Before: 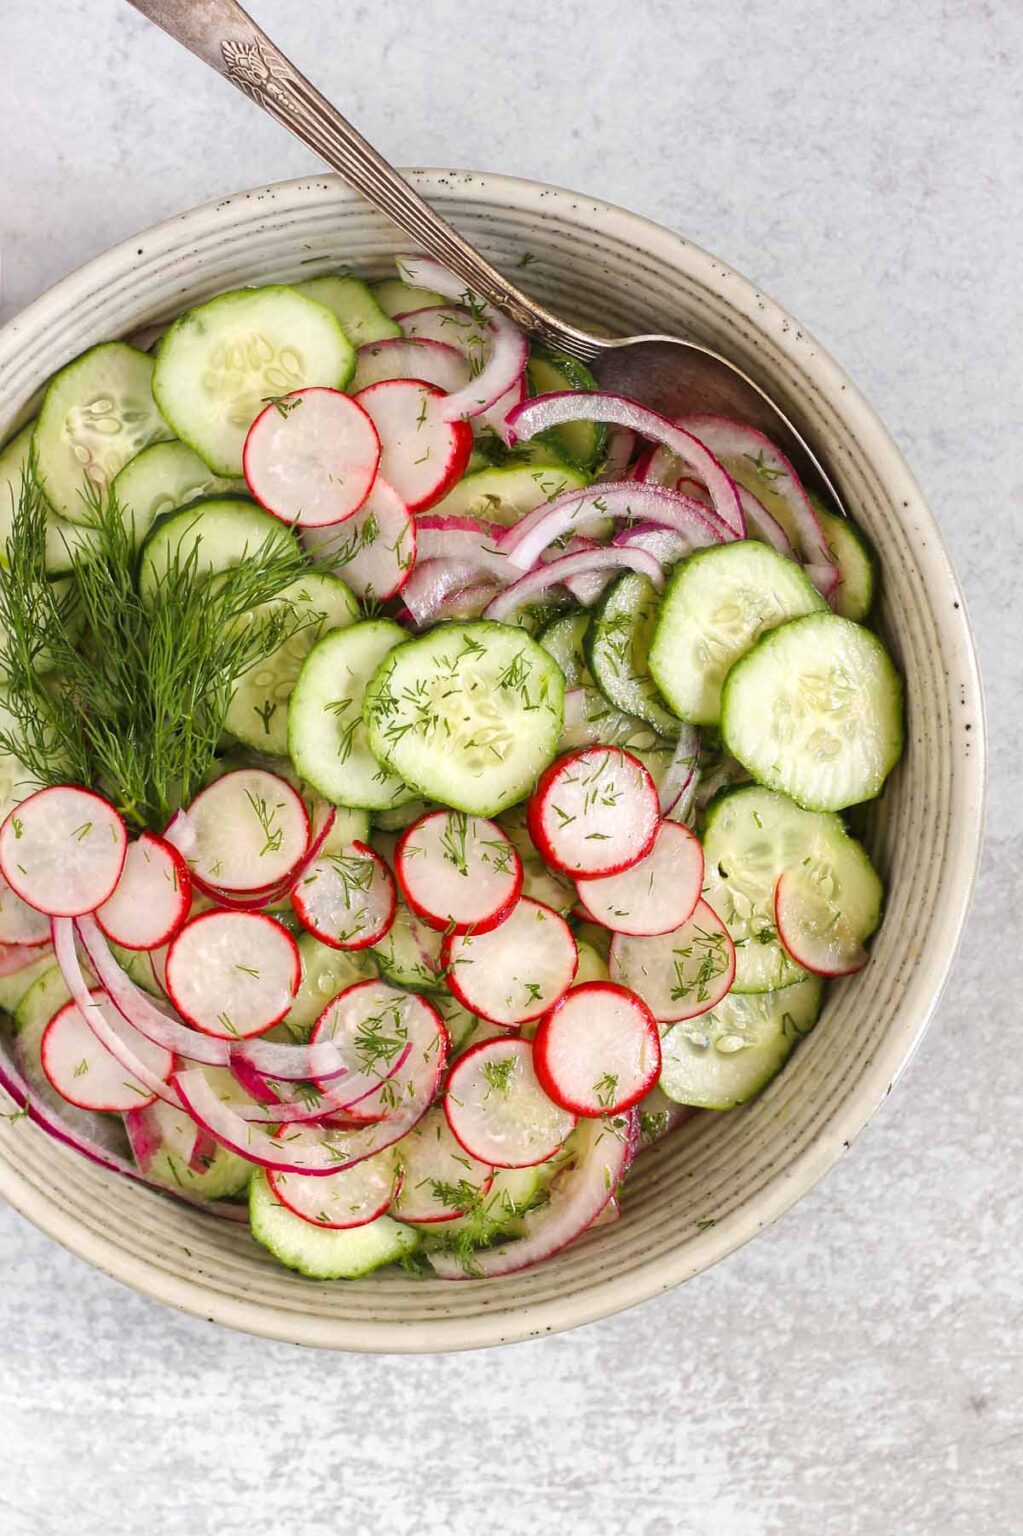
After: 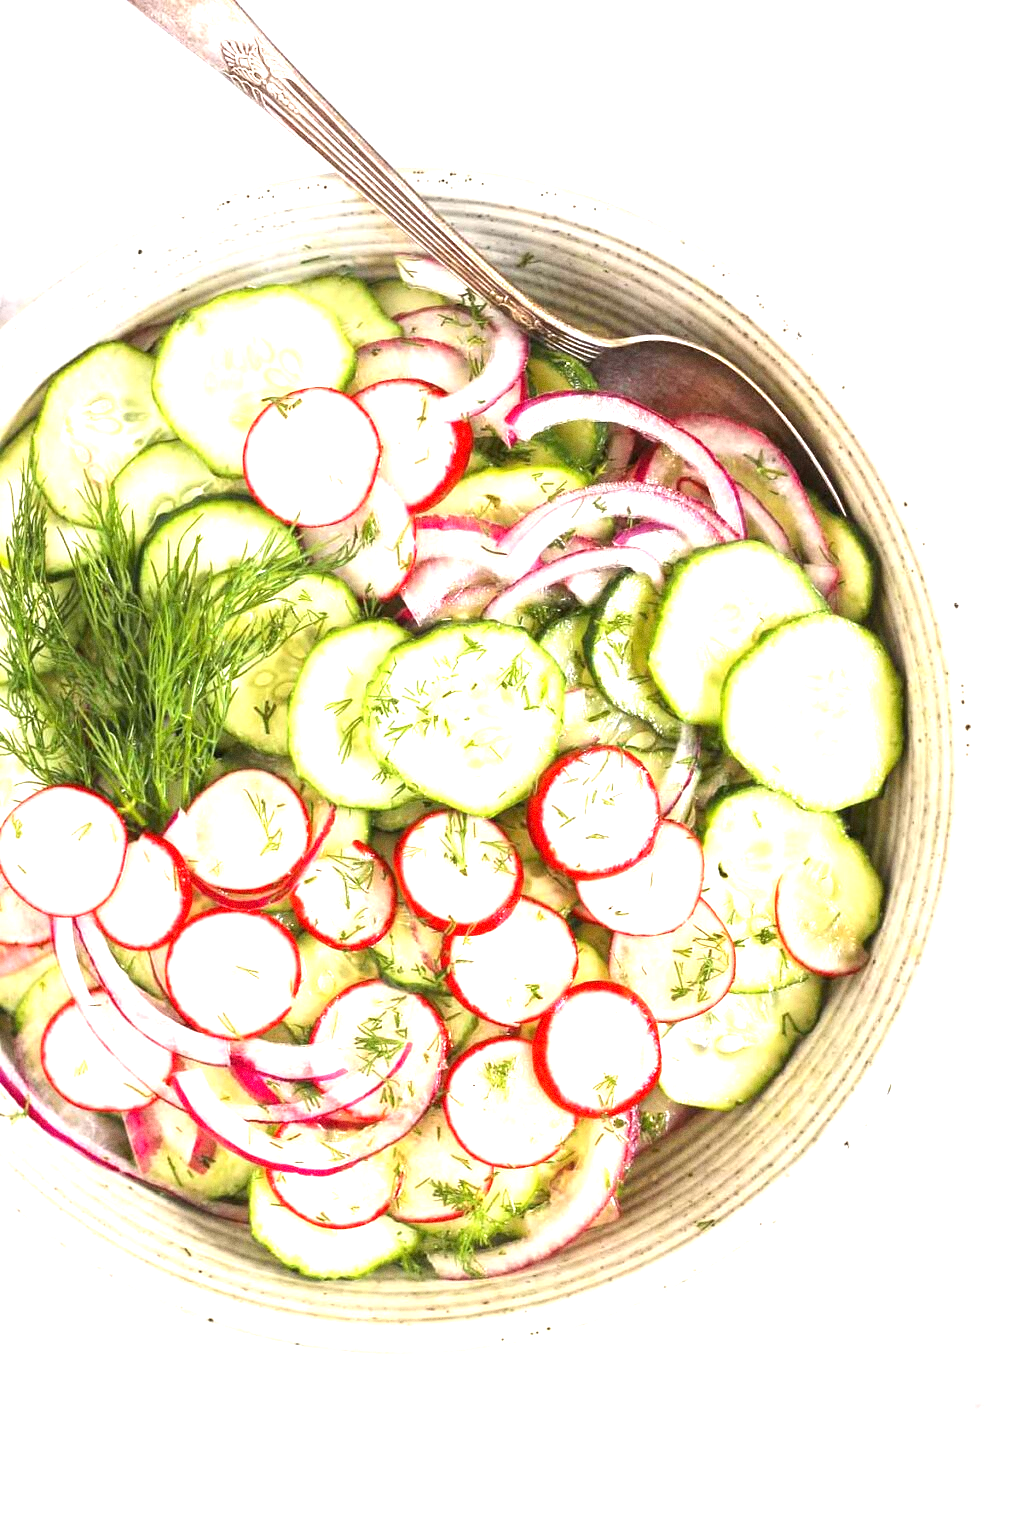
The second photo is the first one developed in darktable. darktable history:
grain: coarseness 0.09 ISO
exposure: black level correction 0, exposure 1.45 EV, compensate exposure bias true, compensate highlight preservation false
